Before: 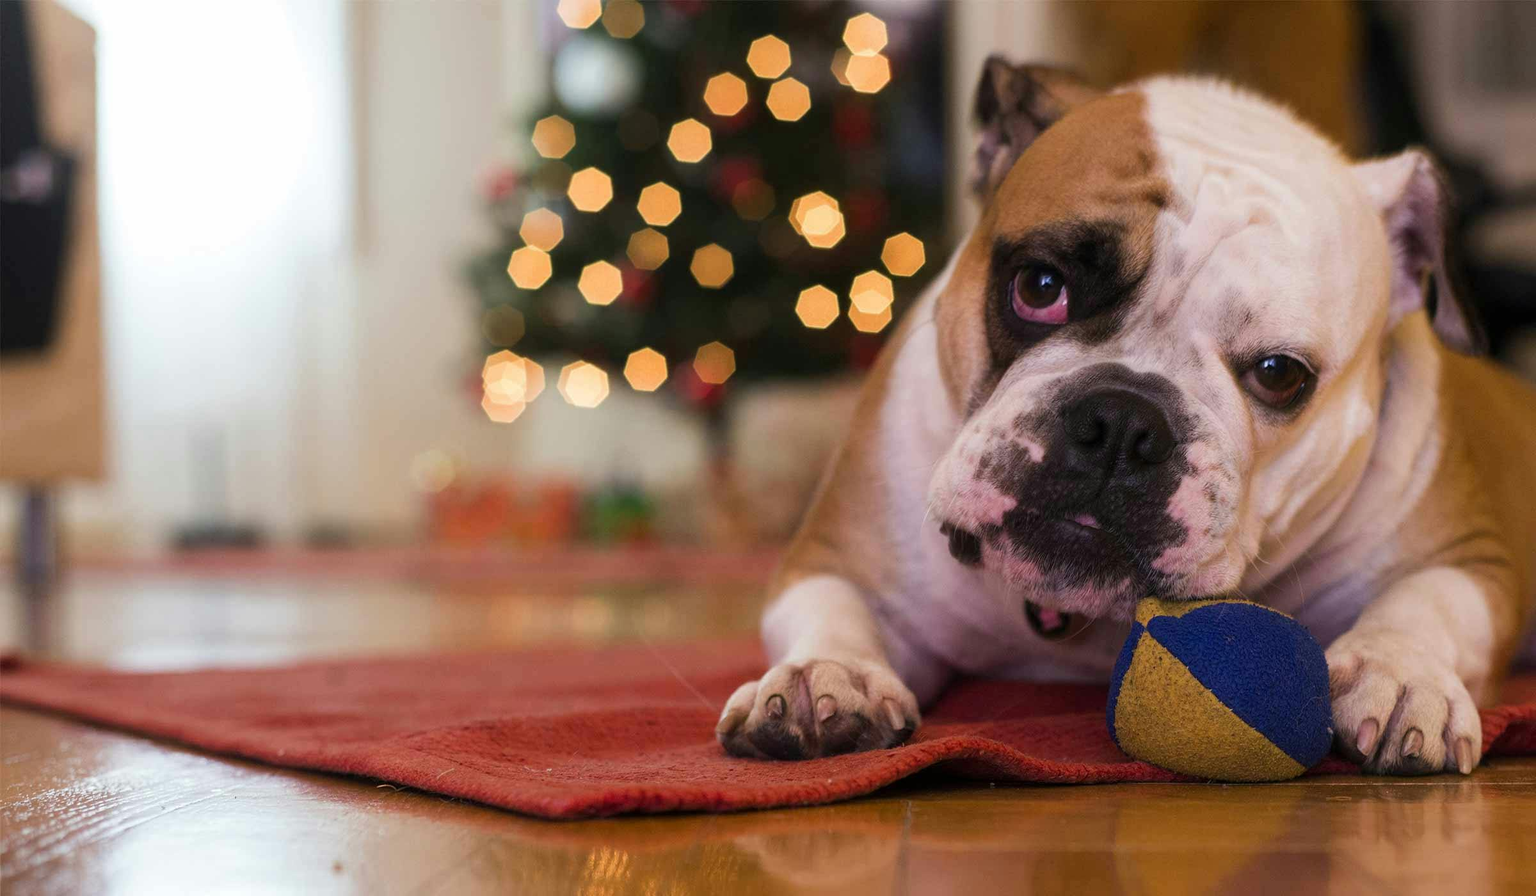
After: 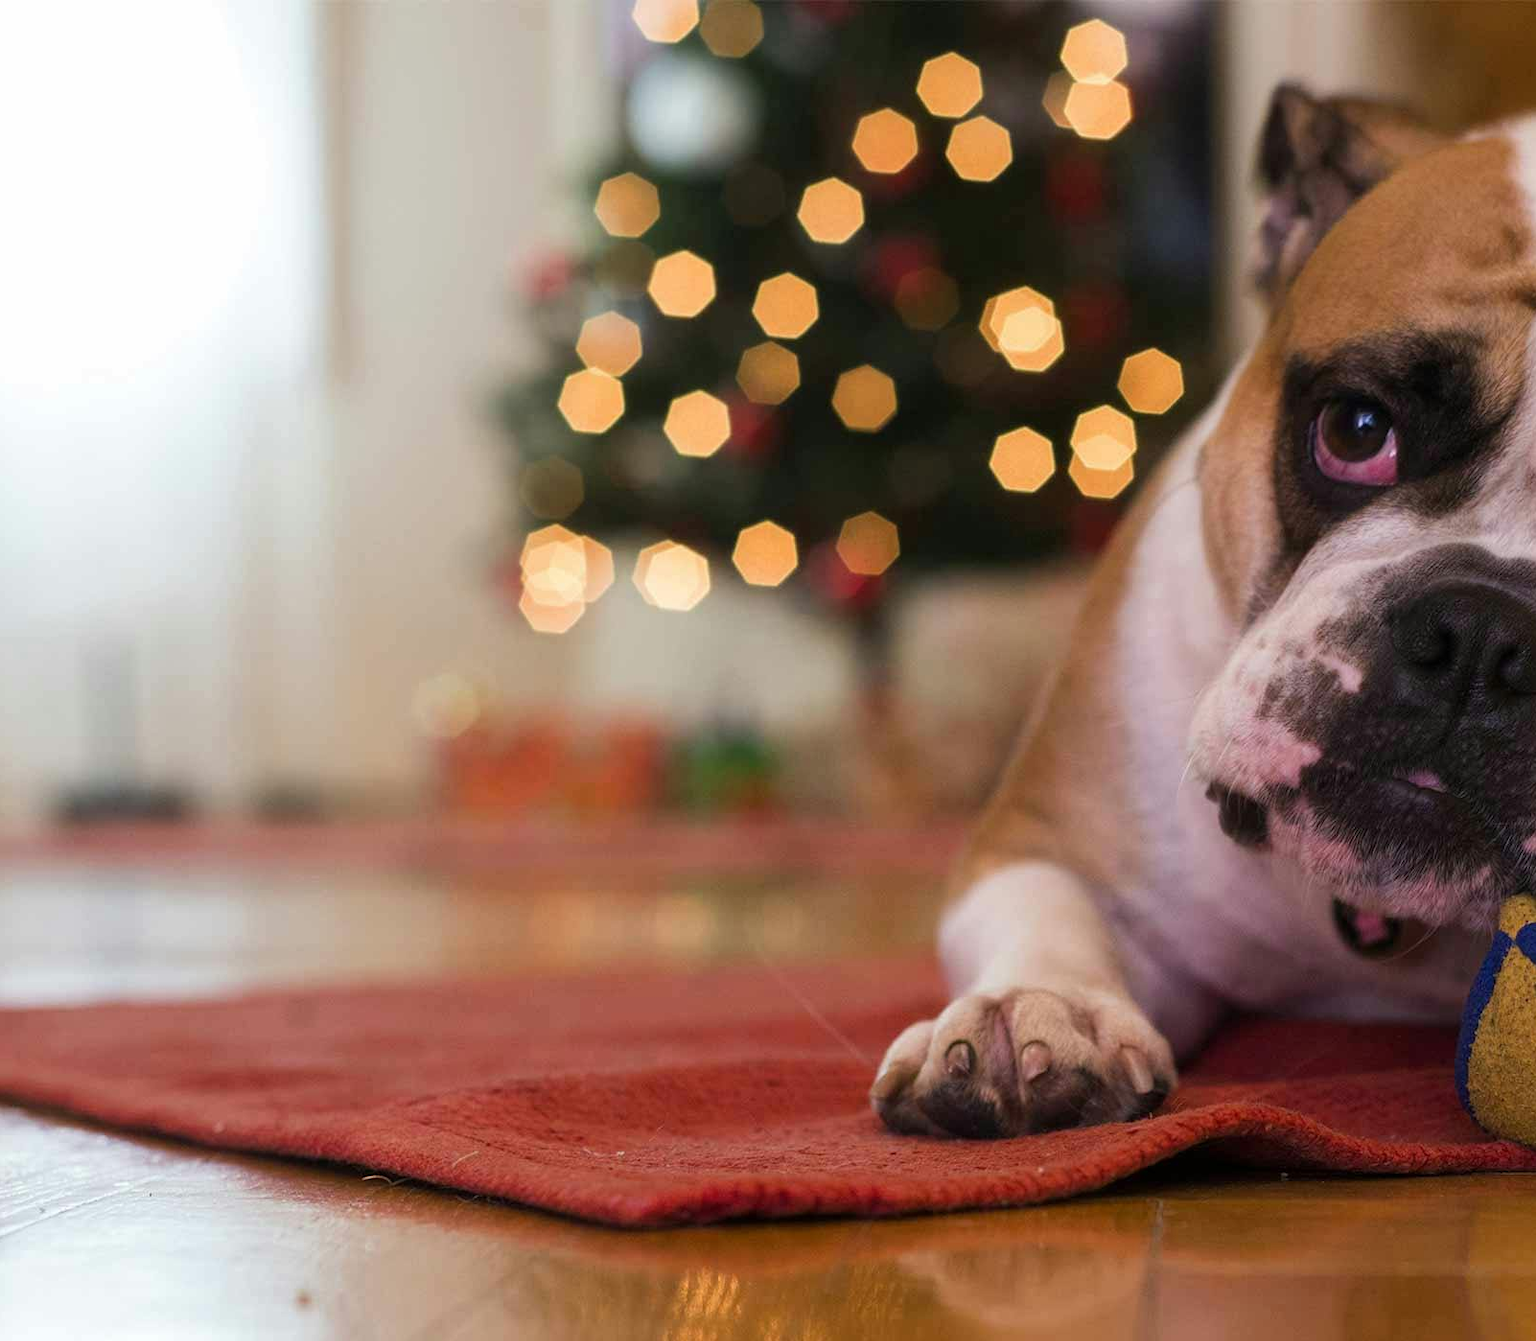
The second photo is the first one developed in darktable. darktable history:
crop and rotate: left 8.827%, right 24.403%
